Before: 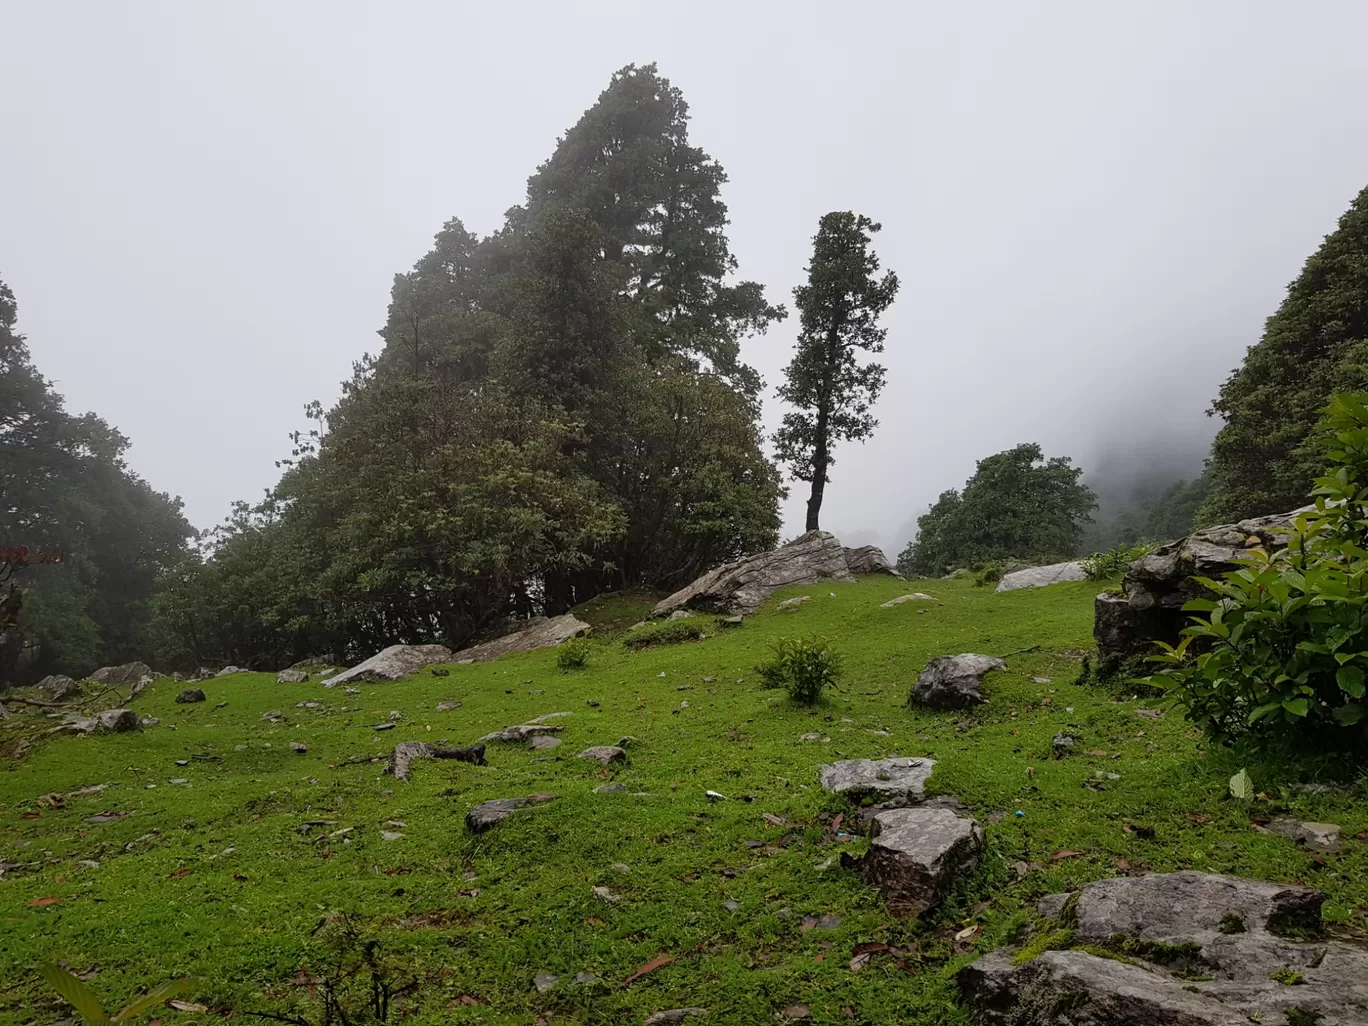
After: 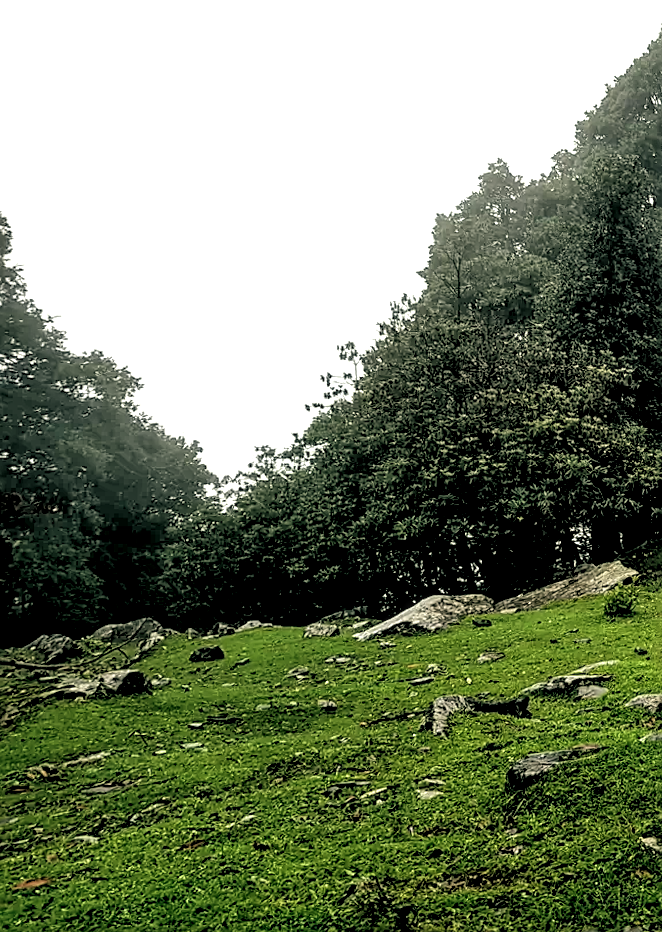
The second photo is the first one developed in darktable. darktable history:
exposure: exposure 0.556 EV, compensate highlight preservation false
rotate and perspective: rotation -0.013°, lens shift (vertical) -0.027, lens shift (horizontal) 0.178, crop left 0.016, crop right 0.989, crop top 0.082, crop bottom 0.918
color balance: lift [1.005, 0.99, 1.007, 1.01], gamma [1, 1.034, 1.032, 0.966], gain [0.873, 1.055, 1.067, 0.933]
tone equalizer: -8 EV -0.417 EV, -7 EV -0.389 EV, -6 EV -0.333 EV, -5 EV -0.222 EV, -3 EV 0.222 EV, -2 EV 0.333 EV, -1 EV 0.389 EV, +0 EV 0.417 EV, edges refinement/feathering 500, mask exposure compensation -1.57 EV, preserve details no
sharpen: amount 0.55
rgb levels: levels [[0.034, 0.472, 0.904], [0, 0.5, 1], [0, 0.5, 1]]
crop and rotate: left 0%, top 0%, right 50.845%
local contrast: detail 150%
